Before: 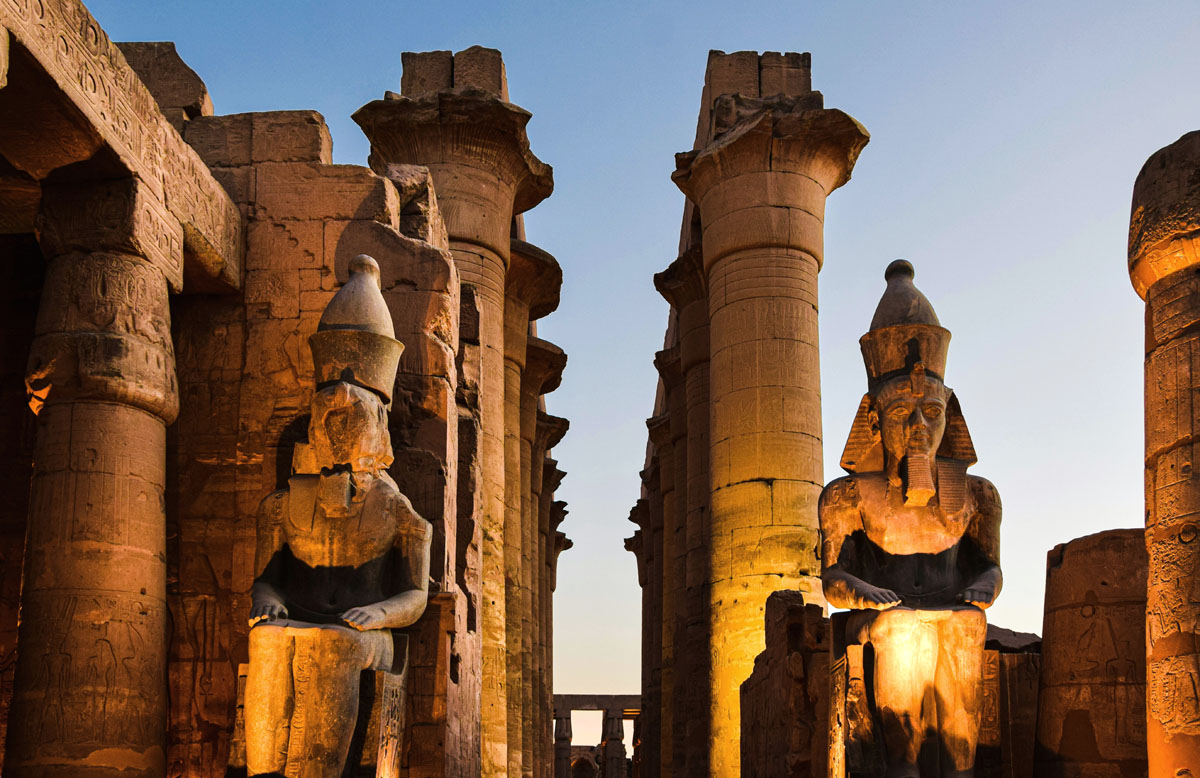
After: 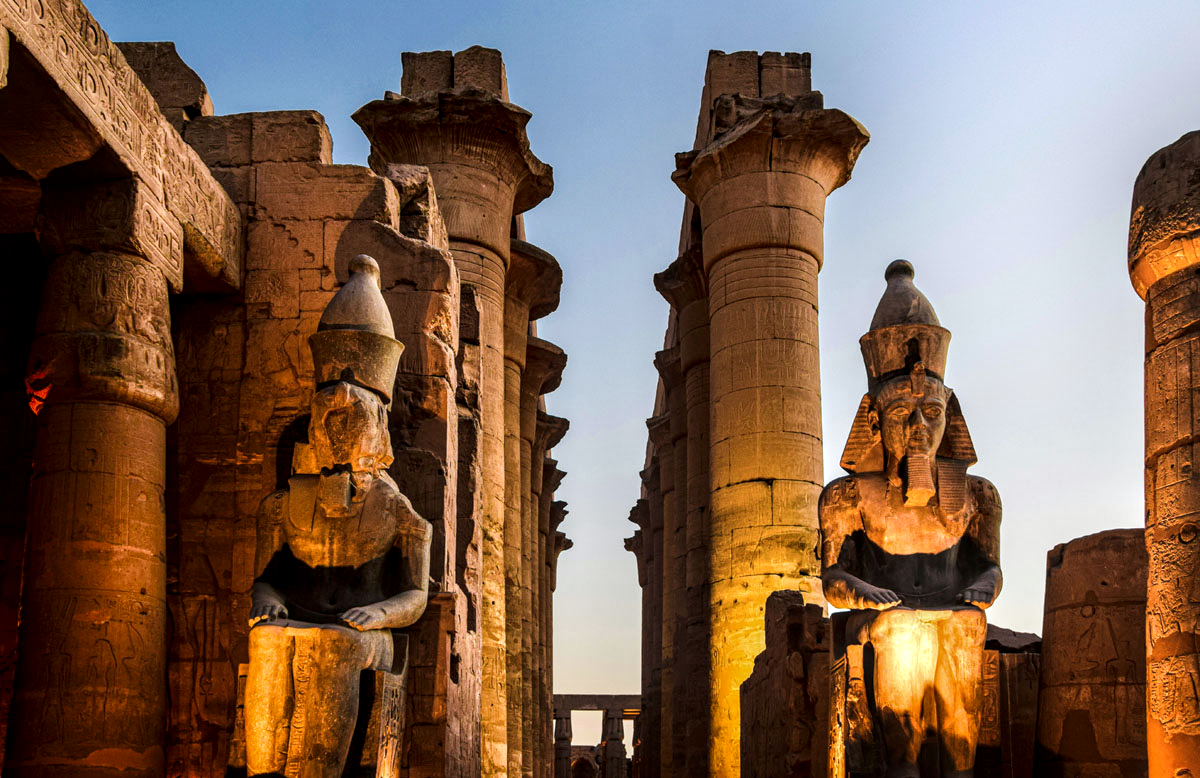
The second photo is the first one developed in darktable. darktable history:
shadows and highlights: shadows -53.4, highlights 87.52, soften with gaussian
local contrast: detail 144%
